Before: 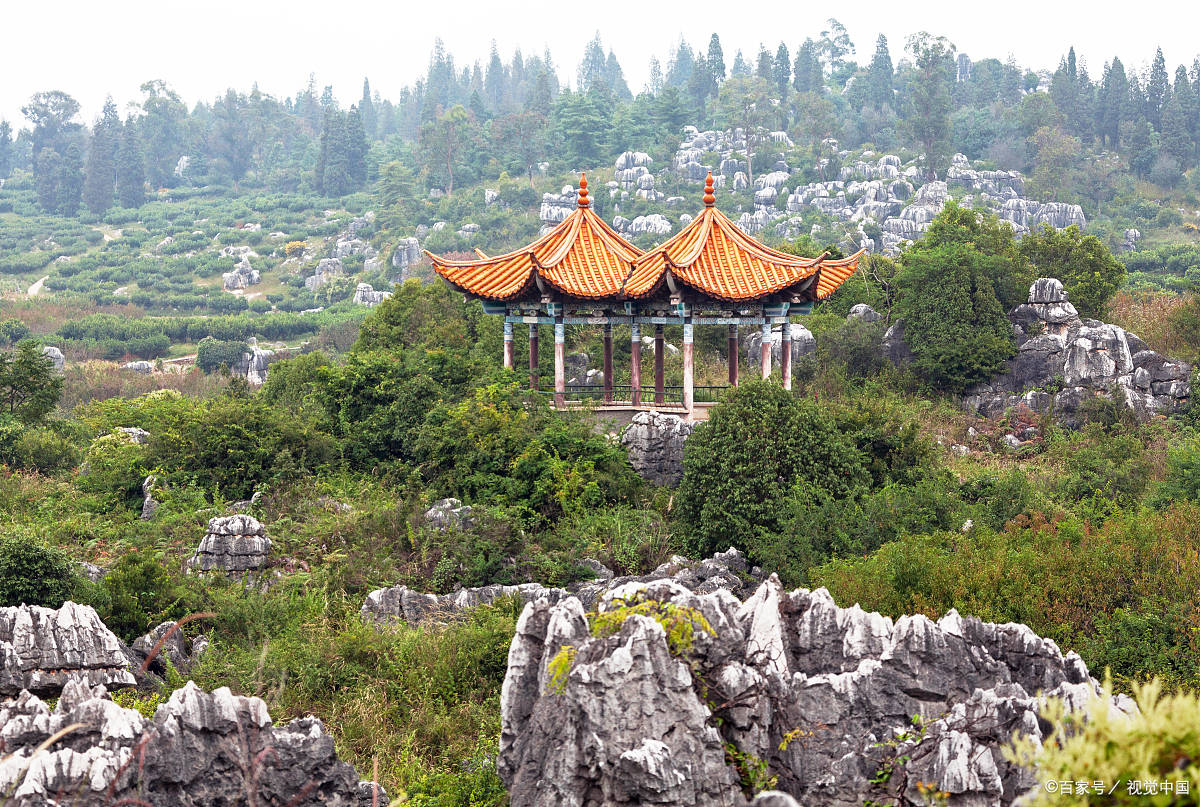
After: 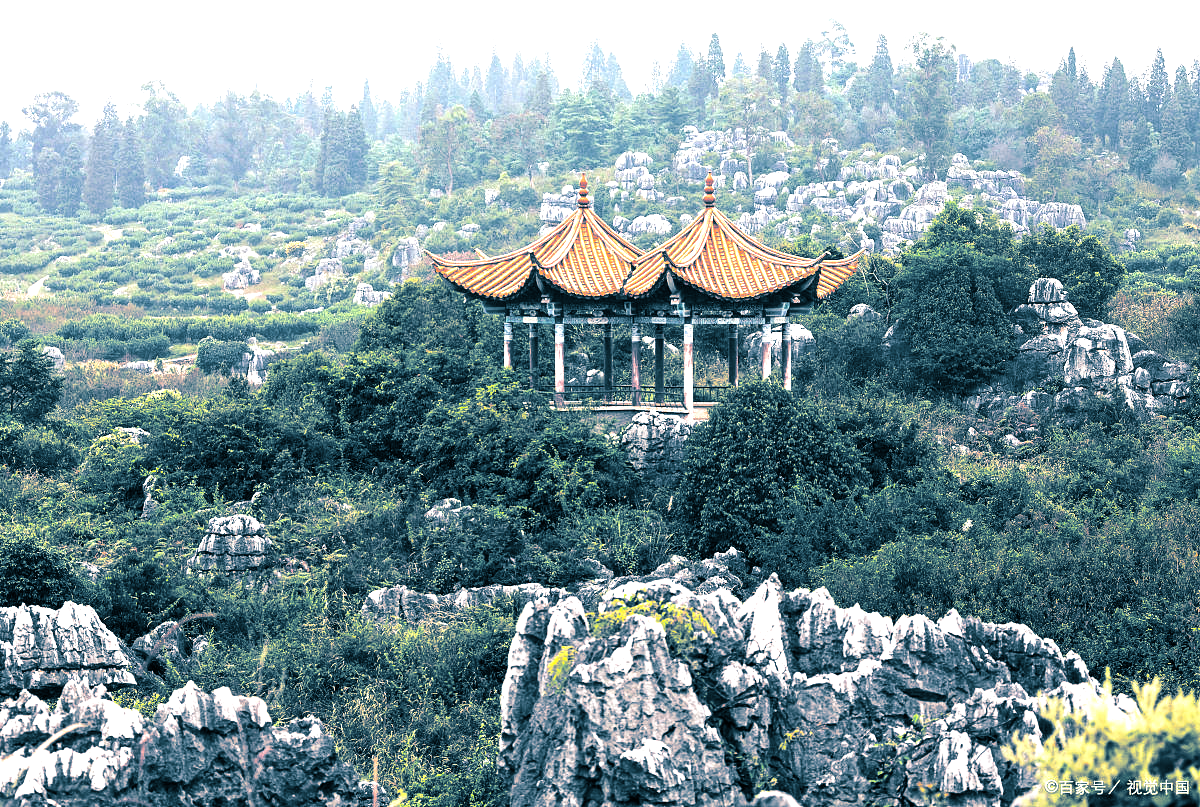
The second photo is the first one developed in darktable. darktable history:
split-toning: shadows › hue 212.4°, balance -70
tone equalizer: -8 EV -0.75 EV, -7 EV -0.7 EV, -6 EV -0.6 EV, -5 EV -0.4 EV, -3 EV 0.4 EV, -2 EV 0.6 EV, -1 EV 0.7 EV, +0 EV 0.75 EV, edges refinement/feathering 500, mask exposure compensation -1.57 EV, preserve details no
